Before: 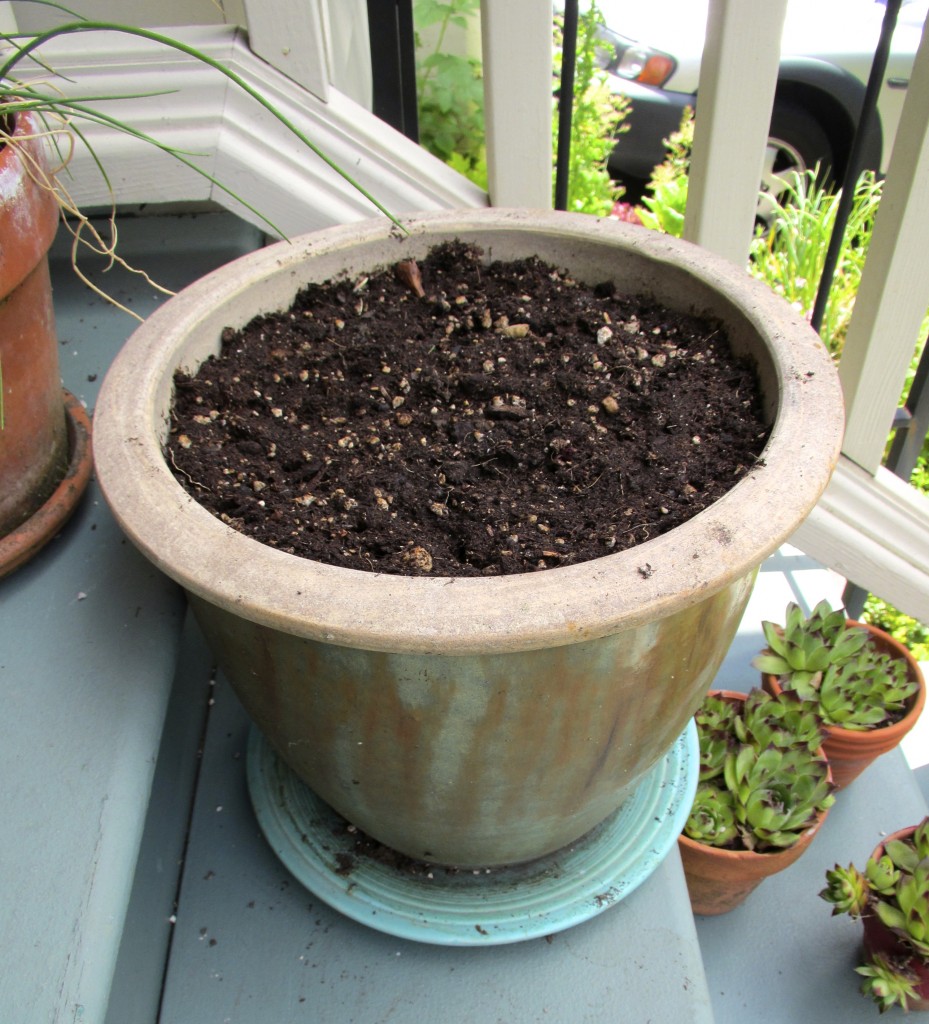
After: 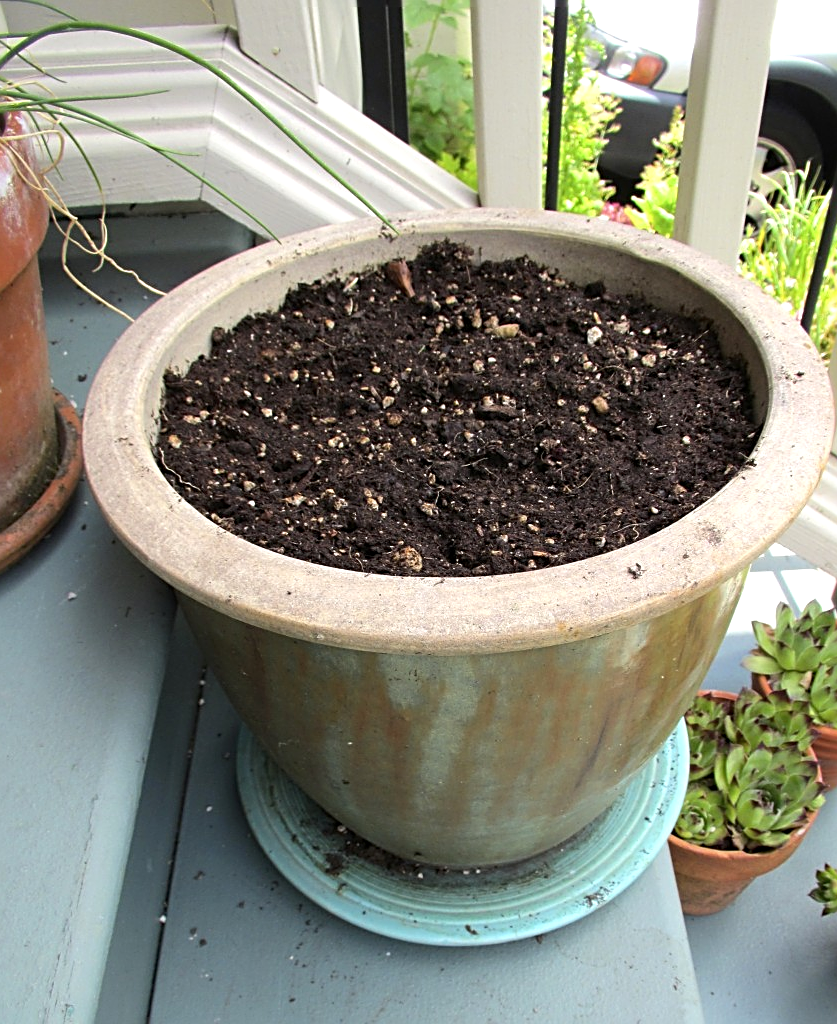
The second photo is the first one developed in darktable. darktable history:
exposure: black level correction 0, exposure 0.2 EV, compensate exposure bias true, compensate highlight preservation false
crop and rotate: left 1.088%, right 8.807%
sharpen: radius 2.531, amount 0.628
